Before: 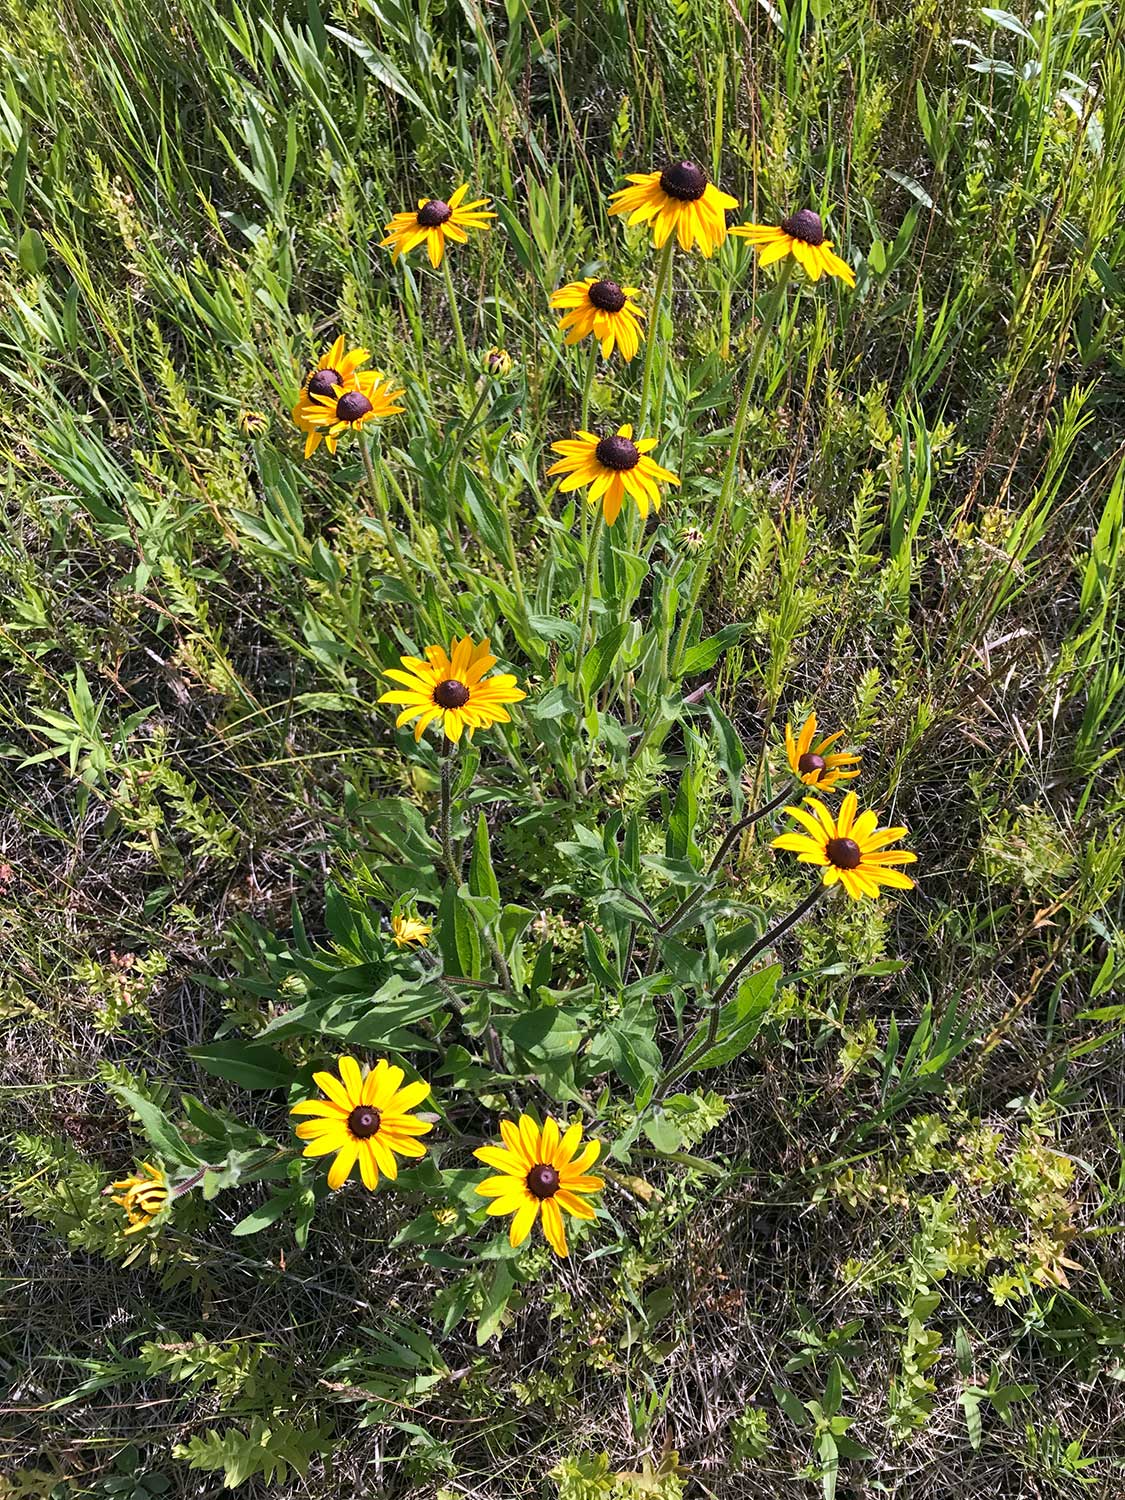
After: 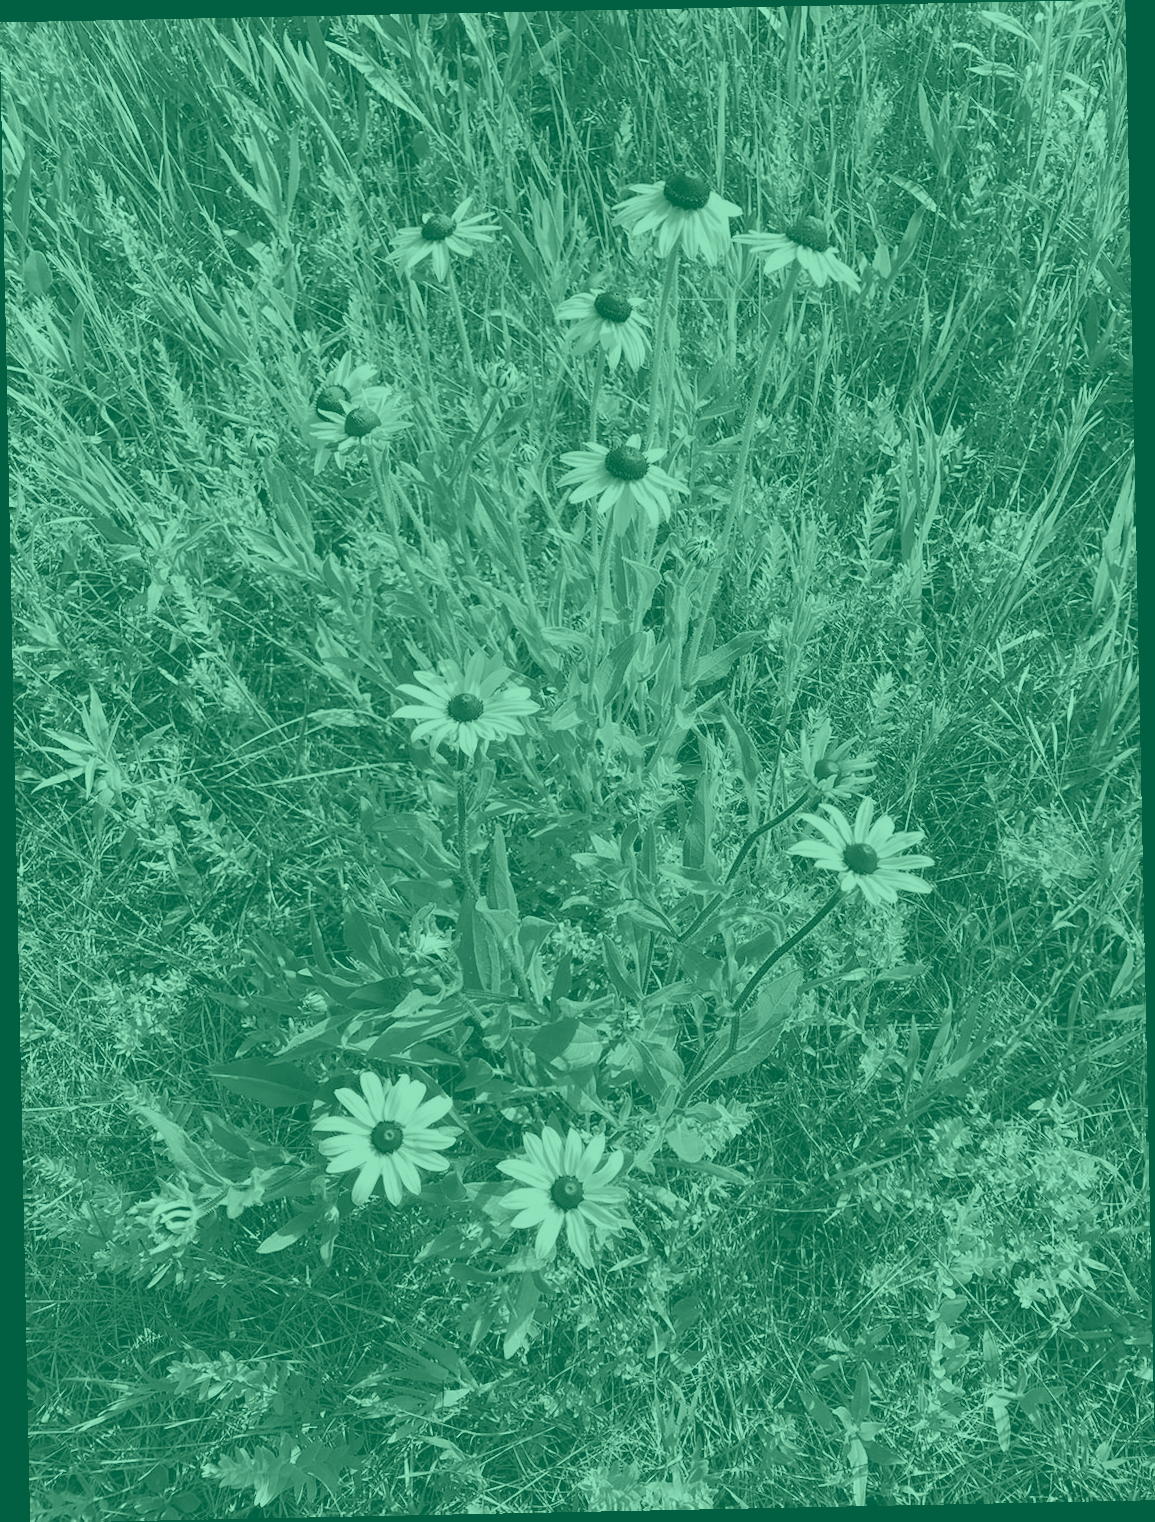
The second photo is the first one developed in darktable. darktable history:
rotate and perspective: rotation -1.17°, automatic cropping off
colorize: hue 147.6°, saturation 65%, lightness 21.64%
